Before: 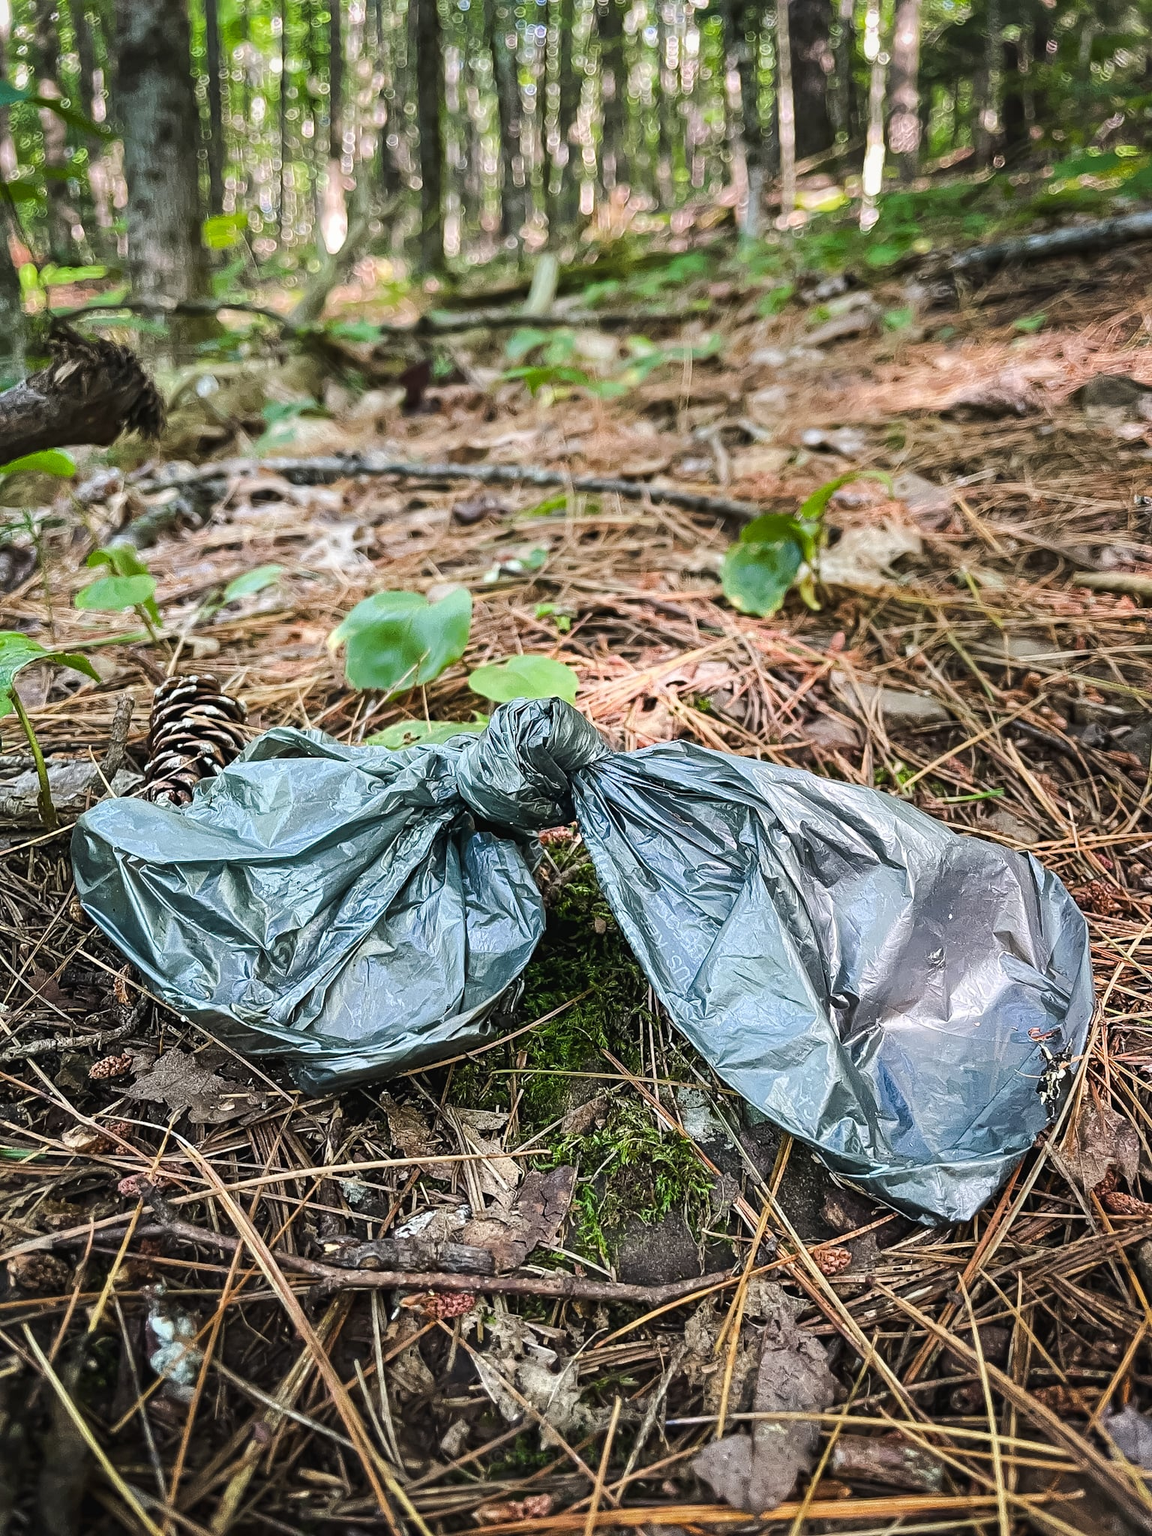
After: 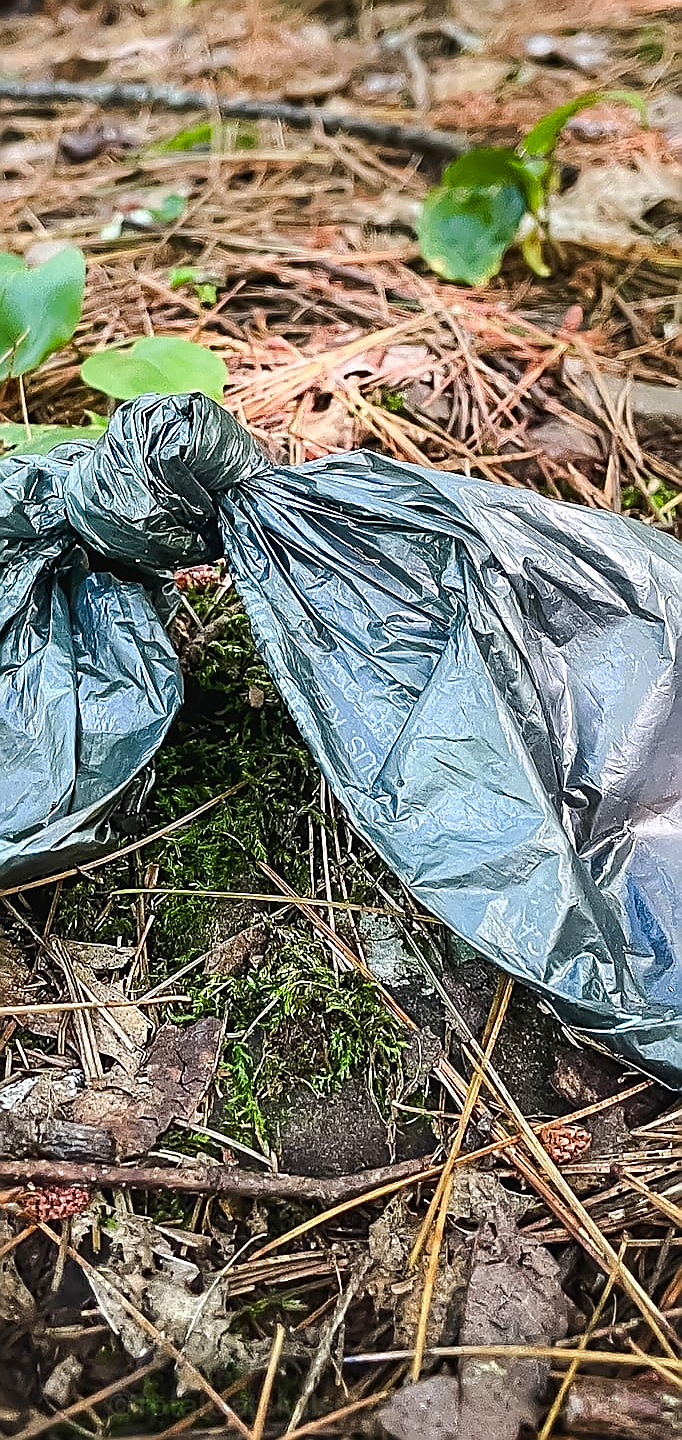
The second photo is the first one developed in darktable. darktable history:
sharpen: radius 1.4, amount 1.25, threshold 0.7
contrast brightness saturation: contrast 0.04, saturation 0.16
crop: left 35.432%, top 26.233%, right 20.145%, bottom 3.432%
